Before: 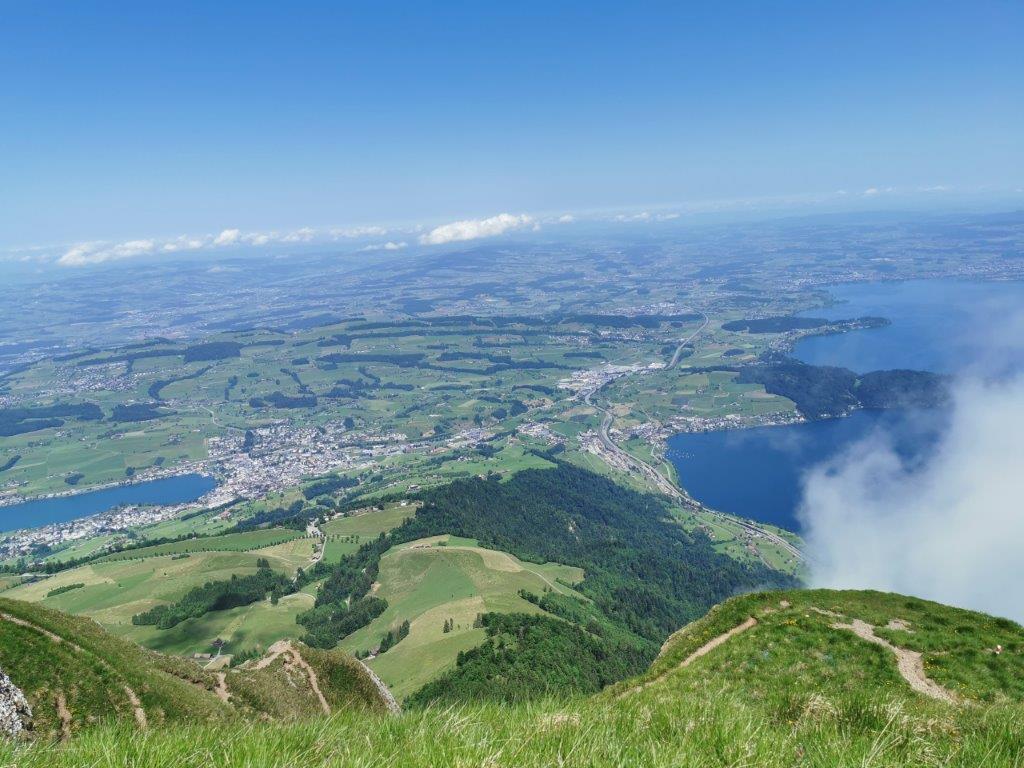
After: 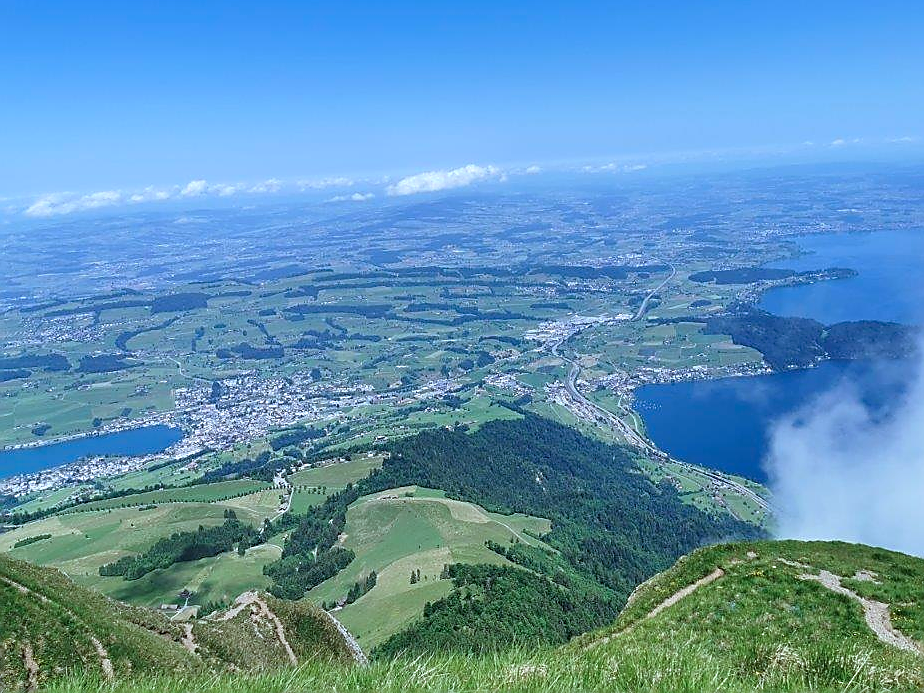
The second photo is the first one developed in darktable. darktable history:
crop: left 3.305%, top 6.436%, right 6.389%, bottom 3.258%
color calibration: illuminant as shot in camera, x 0.378, y 0.381, temperature 4093.13 K, saturation algorithm version 1 (2020)
sharpen: radius 1.4, amount 1.25, threshold 0.7
